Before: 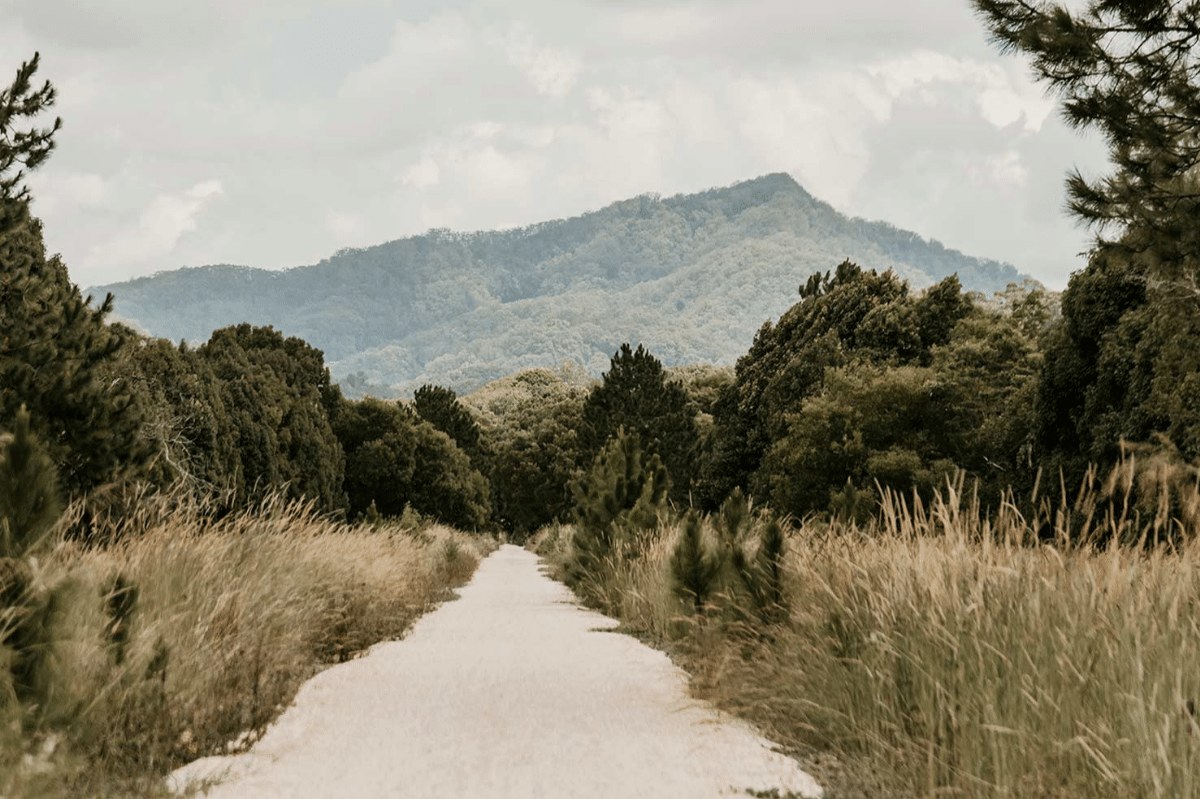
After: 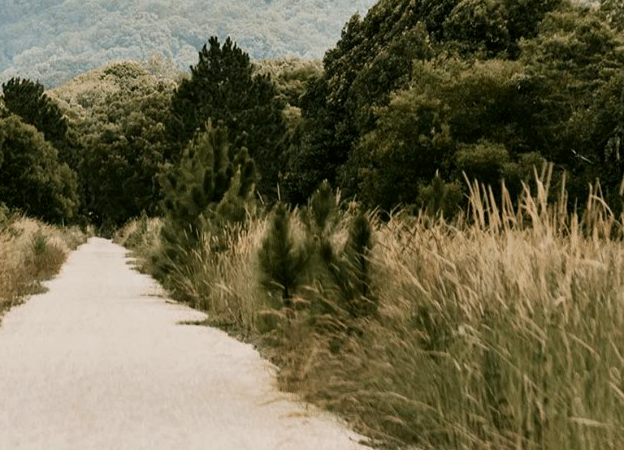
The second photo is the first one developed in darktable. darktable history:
levels: levels [0, 0.51, 1]
crop: left 34.337%, top 38.465%, right 13.589%, bottom 5.194%
contrast brightness saturation: contrast 0.082, saturation 0.201
color balance rgb: shadows lift › luminance -7.813%, shadows lift › chroma 2.287%, shadows lift › hue 165.92°, perceptual saturation grading › global saturation 0.249%
